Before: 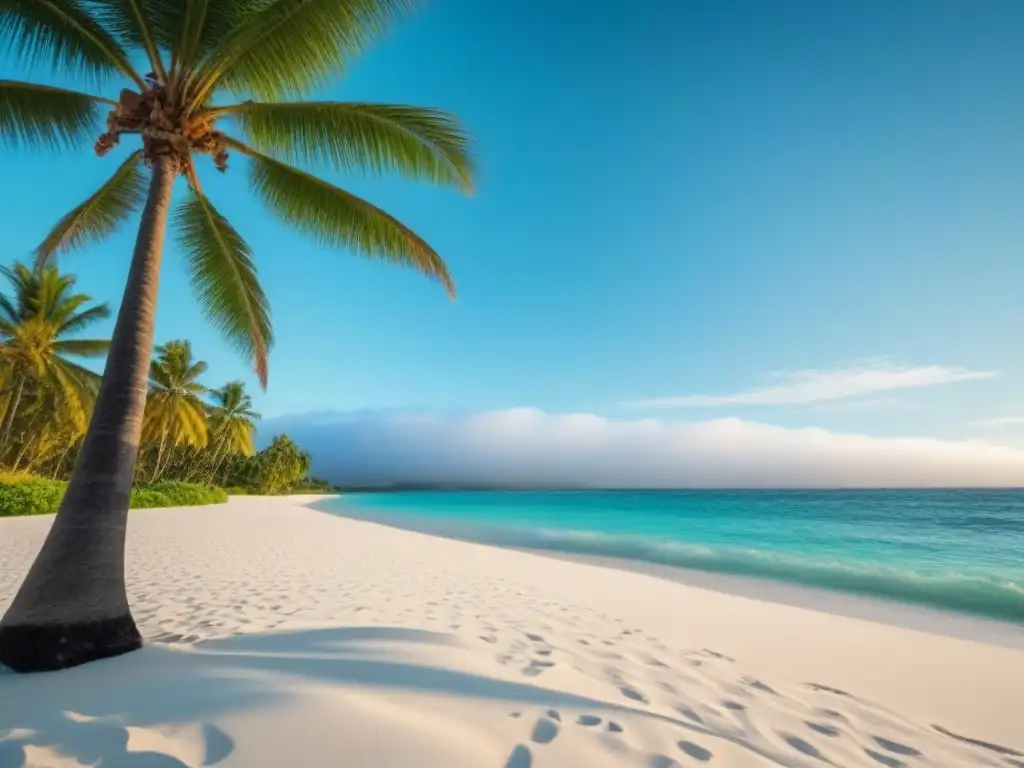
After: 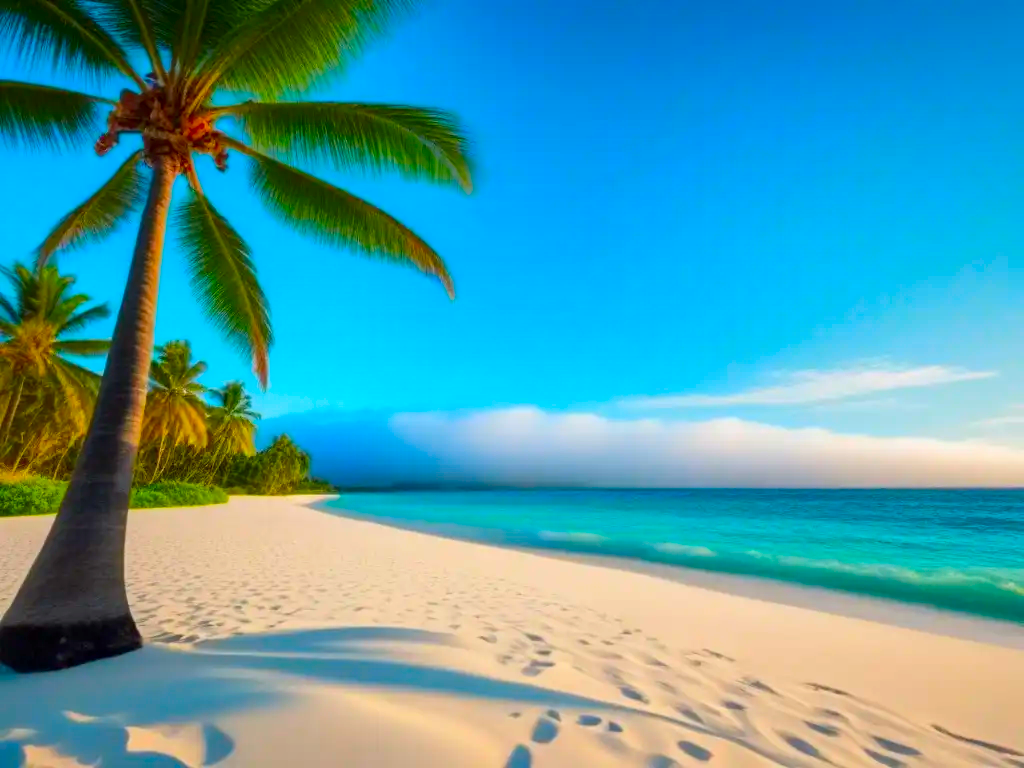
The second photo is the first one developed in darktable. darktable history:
local contrast: mode bilateral grid, contrast 26, coarseness 50, detail 123%, midtone range 0.2
exposure: exposure -0.116 EV, compensate exposure bias true, compensate highlight preservation false
color correction: highlights b* -0.002, saturation 2.15
